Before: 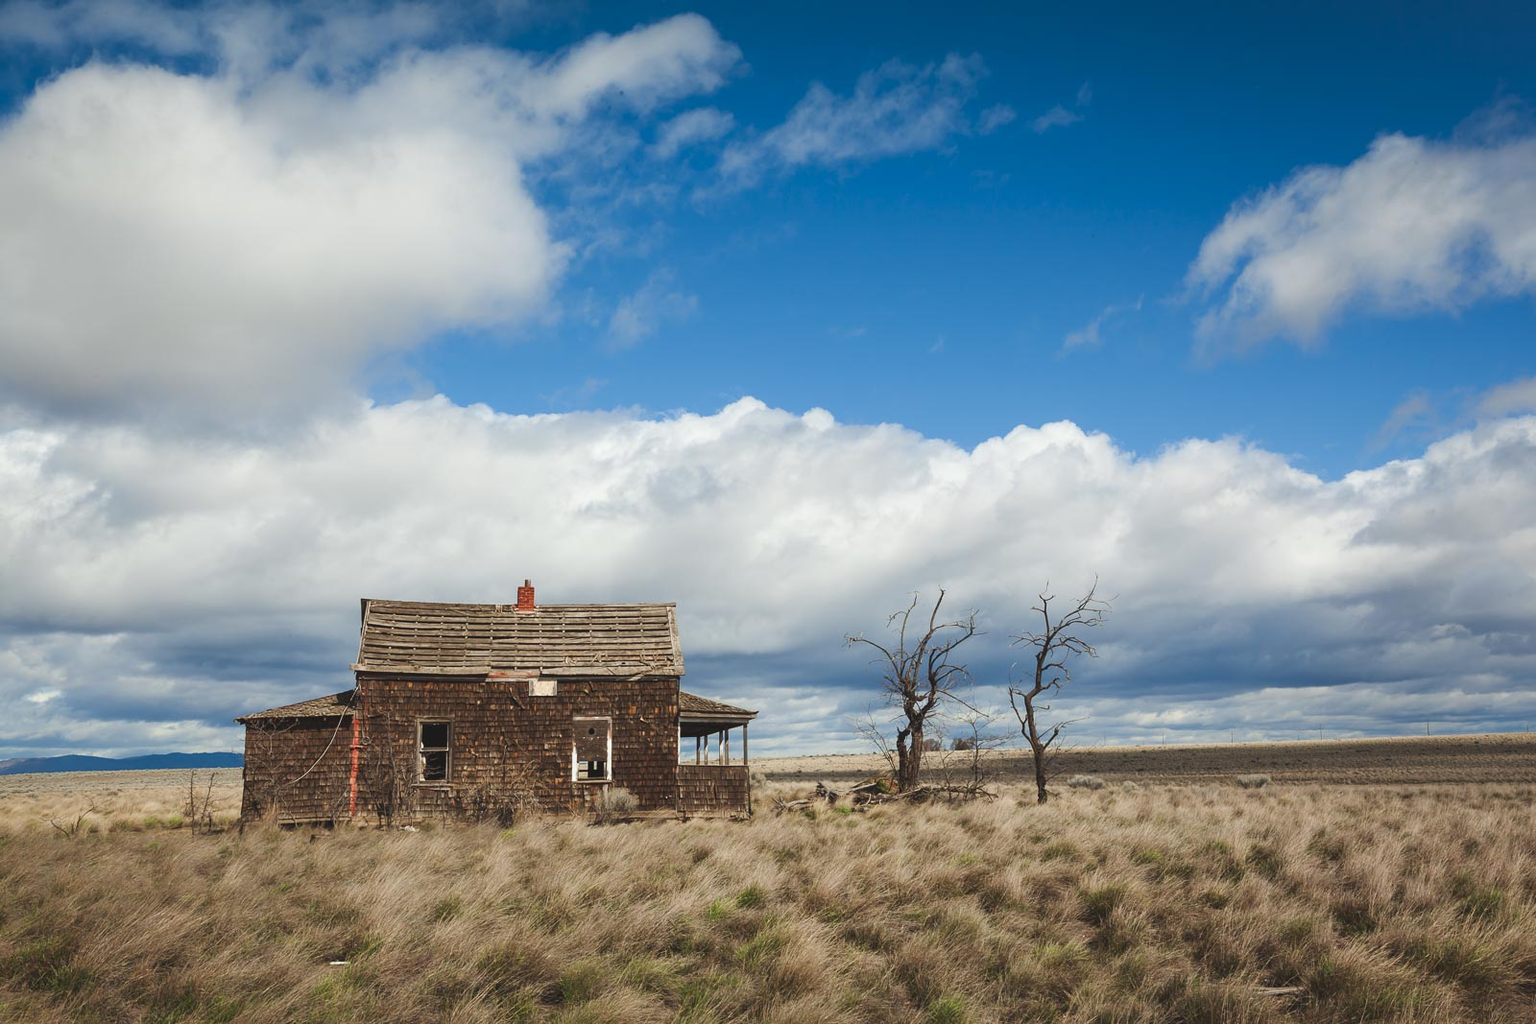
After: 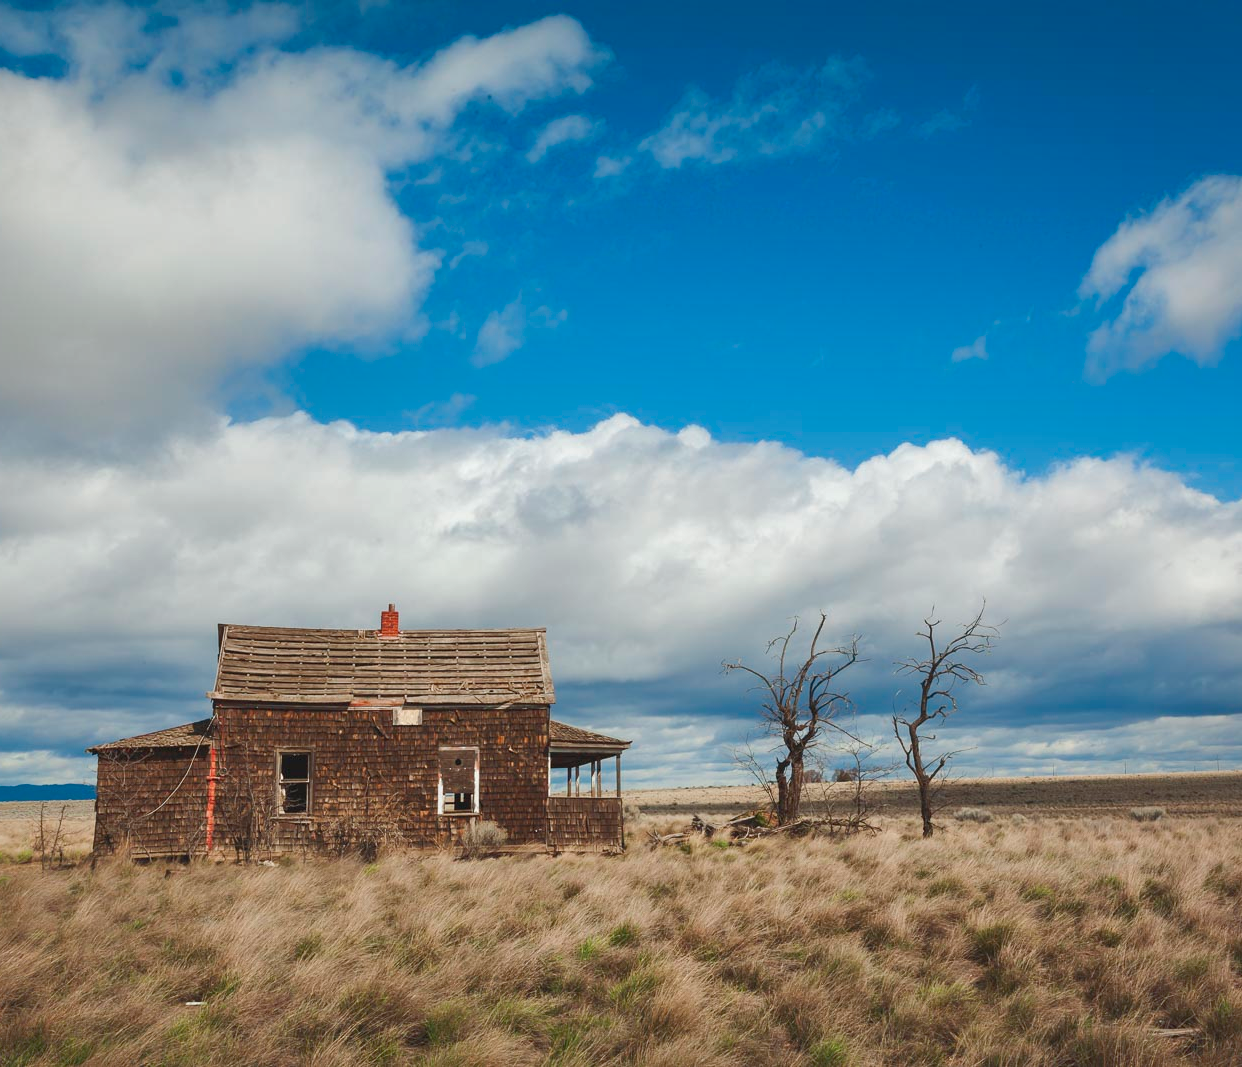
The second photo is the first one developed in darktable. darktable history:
shadows and highlights: highlights color adjustment 0.271%
crop: left 9.885%, right 12.479%
